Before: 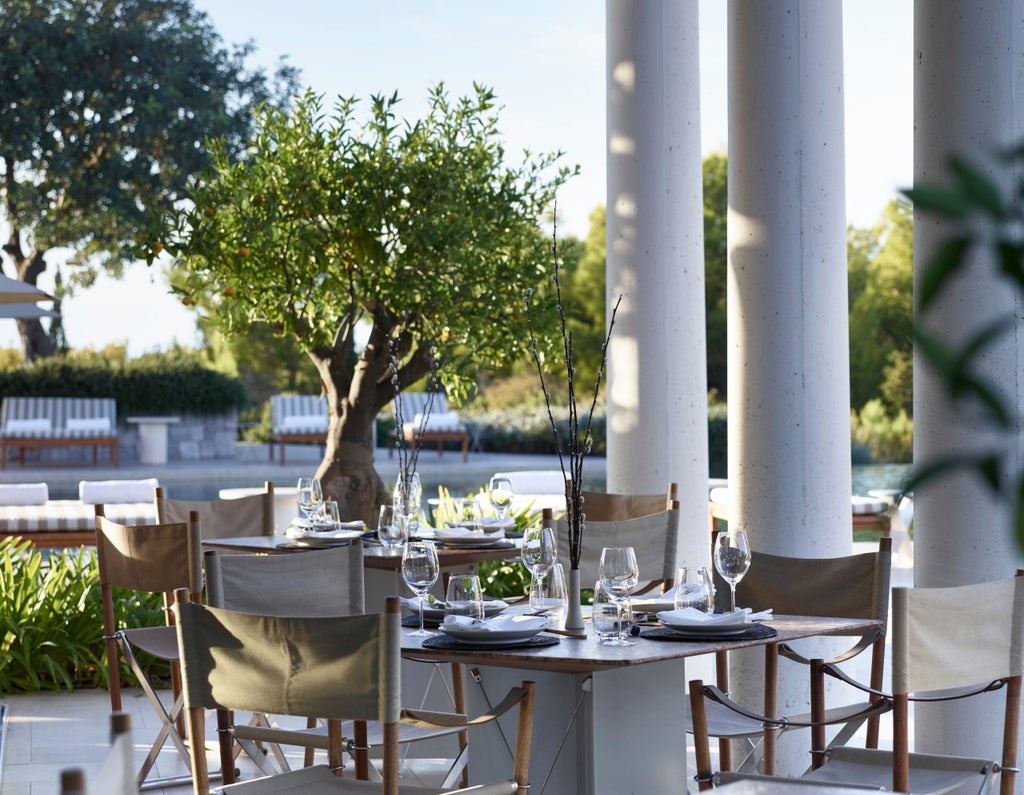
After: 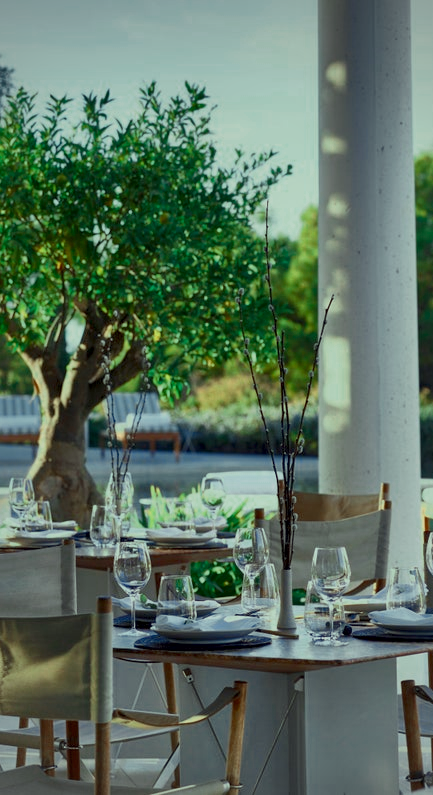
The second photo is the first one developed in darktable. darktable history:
vignetting: fall-off radius 61.24%, unbound false
tone equalizer: -8 EV 0.213 EV, -7 EV 0.388 EV, -6 EV 0.393 EV, -5 EV 0.248 EV, -3 EV -0.242 EV, -2 EV -0.44 EV, -1 EV -0.411 EV, +0 EV -0.268 EV, smoothing diameter 2.02%, edges refinement/feathering 23.49, mask exposure compensation -1.57 EV, filter diffusion 5
crop: left 28.22%, right 29.464%
shadows and highlights: soften with gaussian
local contrast: mode bilateral grid, contrast 26, coarseness 61, detail 151%, midtone range 0.2
color correction: highlights a* -11.14, highlights b* 9.9, saturation 1.72
color zones: curves: ch0 [(0, 0.5) (0.125, 0.4) (0.25, 0.5) (0.375, 0.4) (0.5, 0.4) (0.625, 0.35) (0.75, 0.35) (0.875, 0.5)]; ch1 [(0, 0.35) (0.125, 0.45) (0.25, 0.35) (0.375, 0.35) (0.5, 0.35) (0.625, 0.35) (0.75, 0.45) (0.875, 0.35)]; ch2 [(0, 0.6) (0.125, 0.5) (0.25, 0.5) (0.375, 0.6) (0.5, 0.6) (0.625, 0.5) (0.75, 0.5) (0.875, 0.5)], mix 32.63%
